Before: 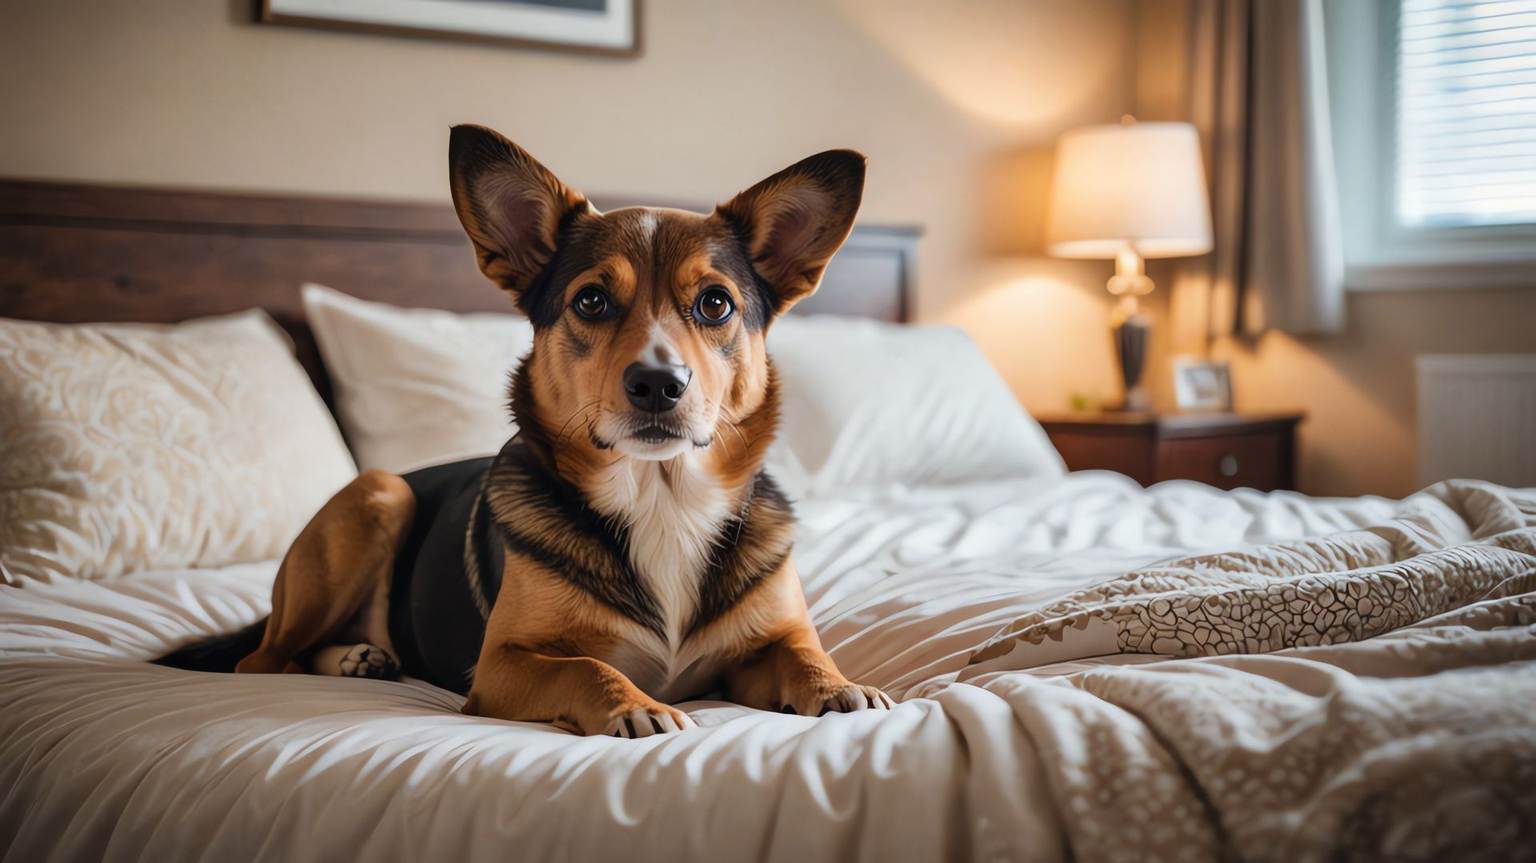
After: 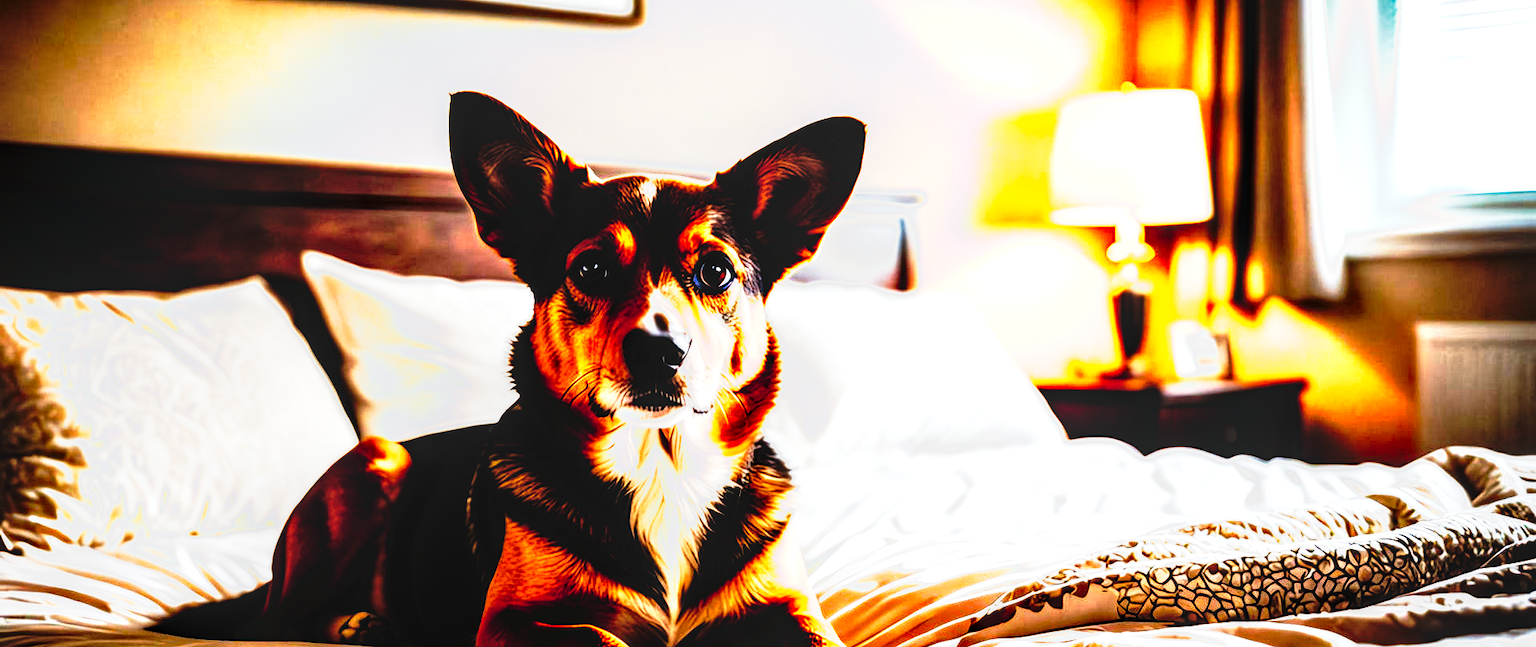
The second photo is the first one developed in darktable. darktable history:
local contrast: highlights 61%, detail 143%, midtone range 0.428
crop: top 3.857%, bottom 21.132%
tone curve: curves: ch0 [(0, 0) (0.003, 0.005) (0.011, 0.005) (0.025, 0.006) (0.044, 0.008) (0.069, 0.01) (0.1, 0.012) (0.136, 0.015) (0.177, 0.019) (0.224, 0.017) (0.277, 0.015) (0.335, 0.018) (0.399, 0.043) (0.468, 0.118) (0.543, 0.349) (0.623, 0.591) (0.709, 0.88) (0.801, 0.983) (0.898, 0.973) (1, 1)], preserve colors none
exposure: black level correction 0, exposure 0.9 EV, compensate highlight preservation false
